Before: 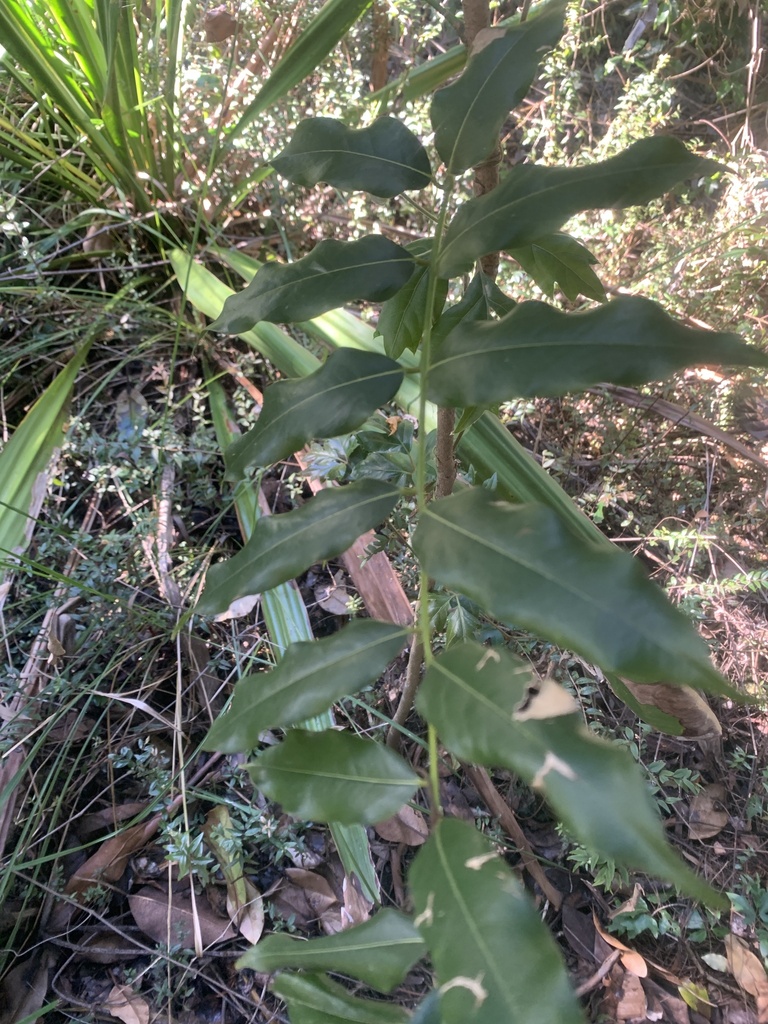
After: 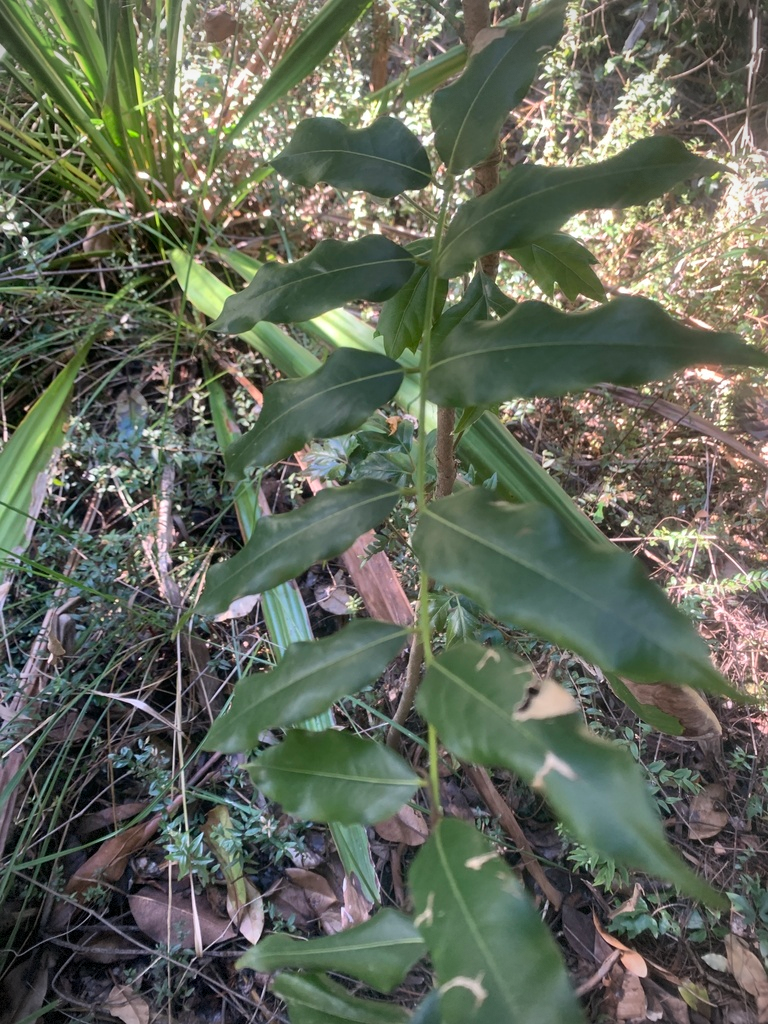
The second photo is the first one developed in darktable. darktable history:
vignetting: dithering 8-bit output
local contrast: mode bilateral grid, contrast 11, coarseness 25, detail 115%, midtone range 0.2
